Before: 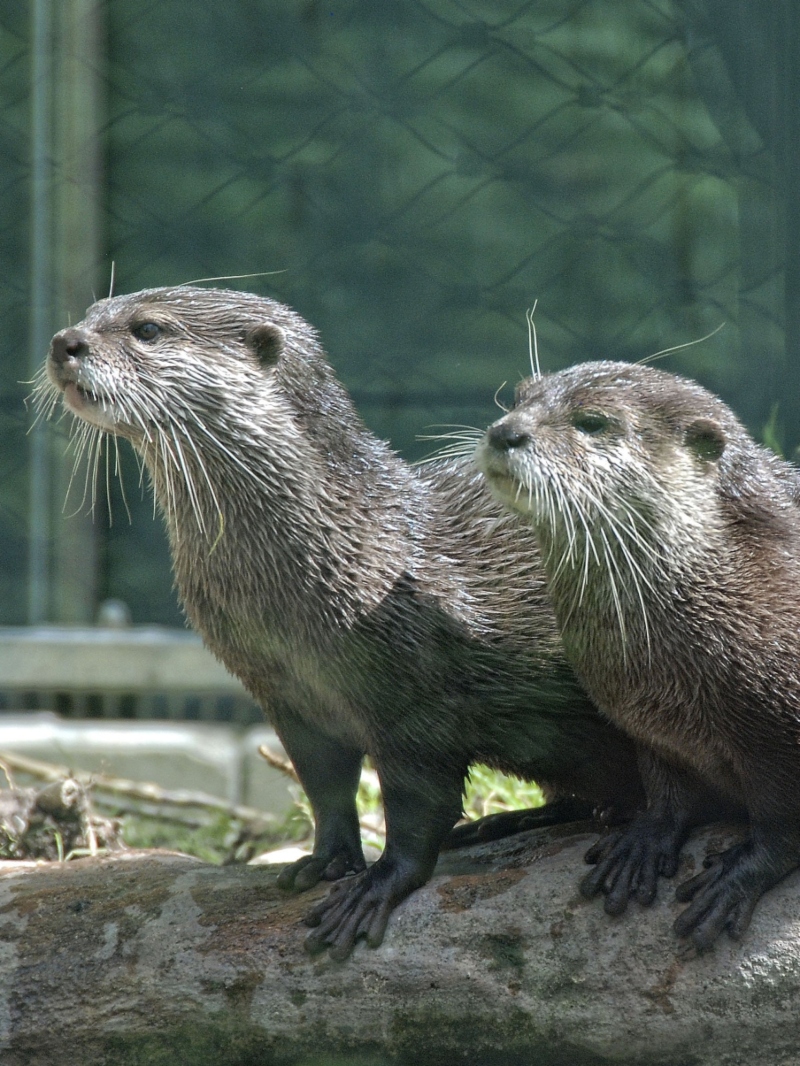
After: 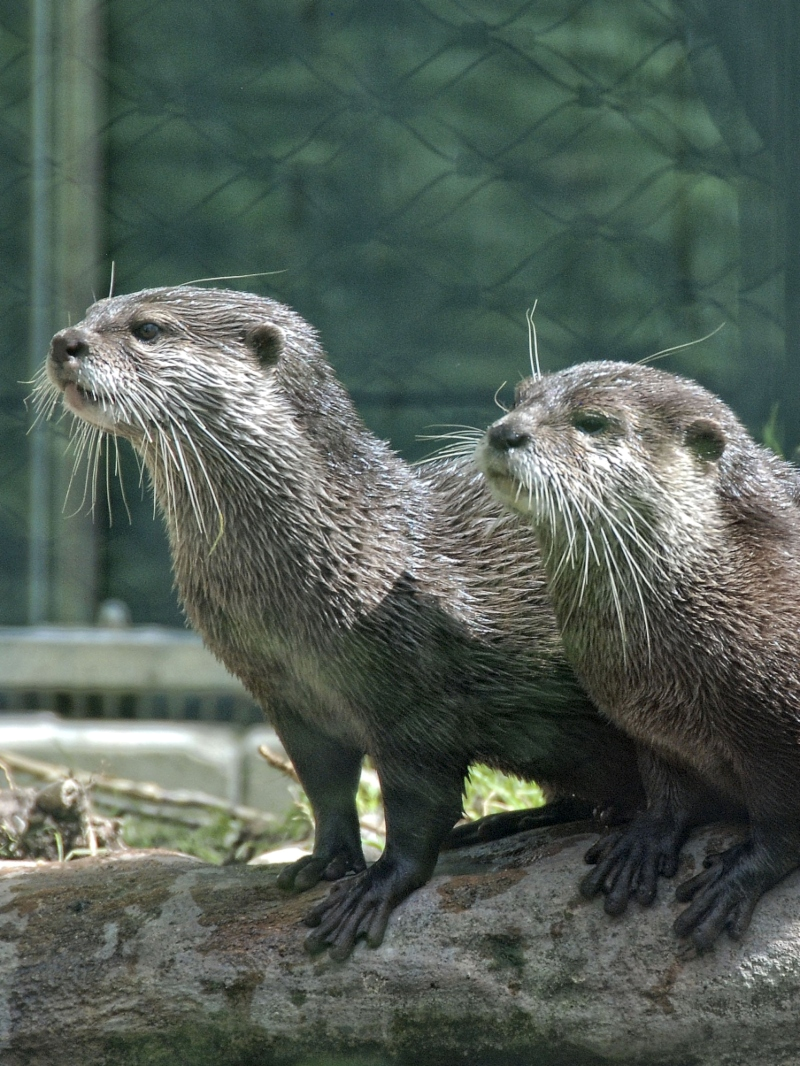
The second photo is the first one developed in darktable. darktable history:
local contrast: mode bilateral grid, contrast 19, coarseness 51, detail 120%, midtone range 0.2
